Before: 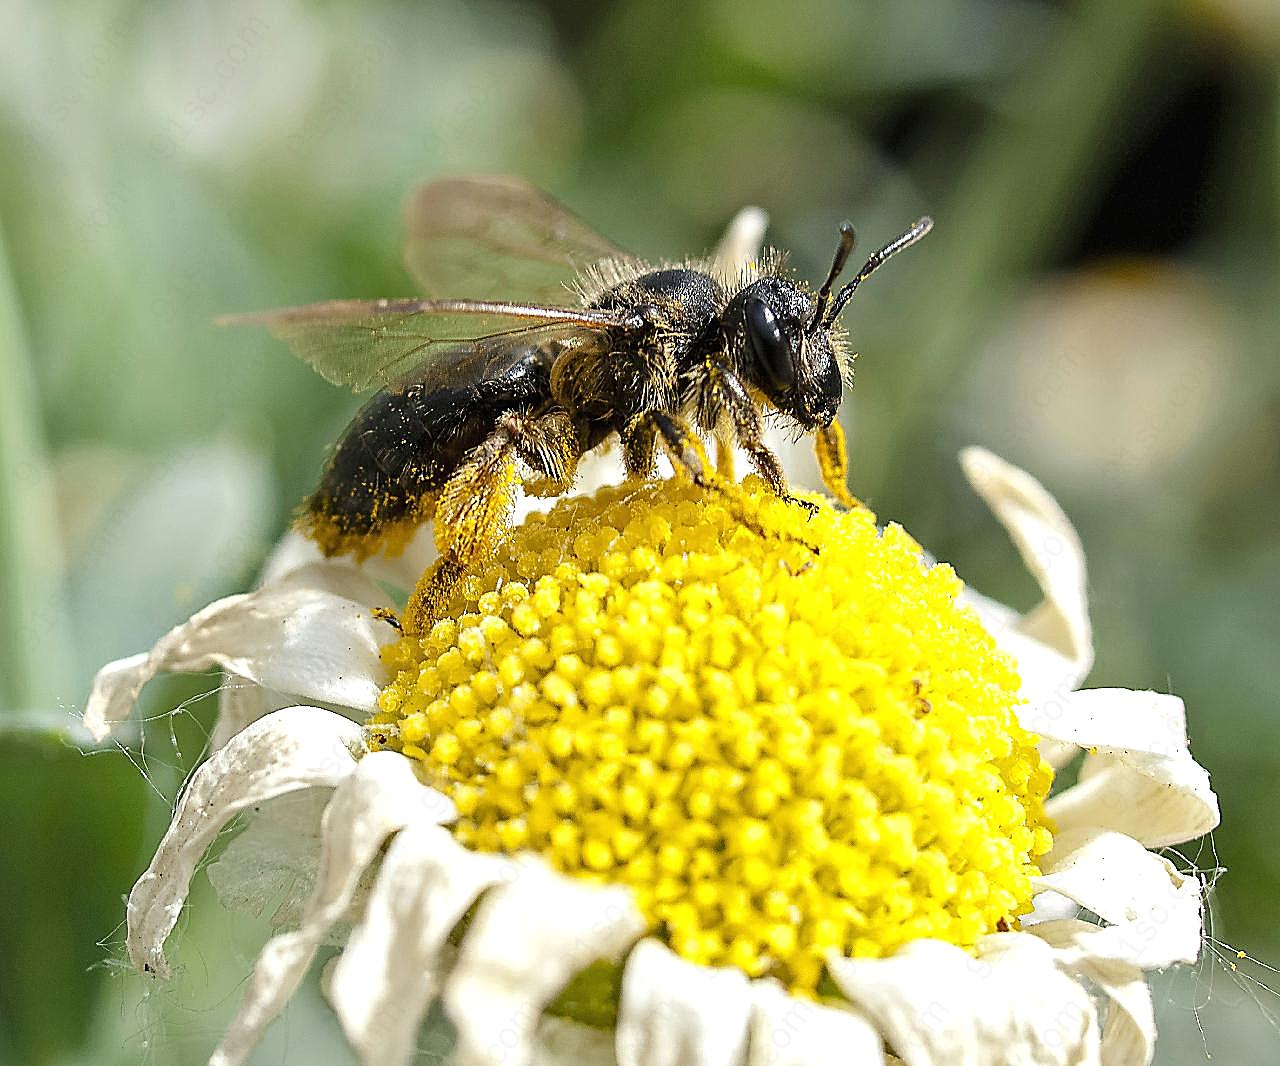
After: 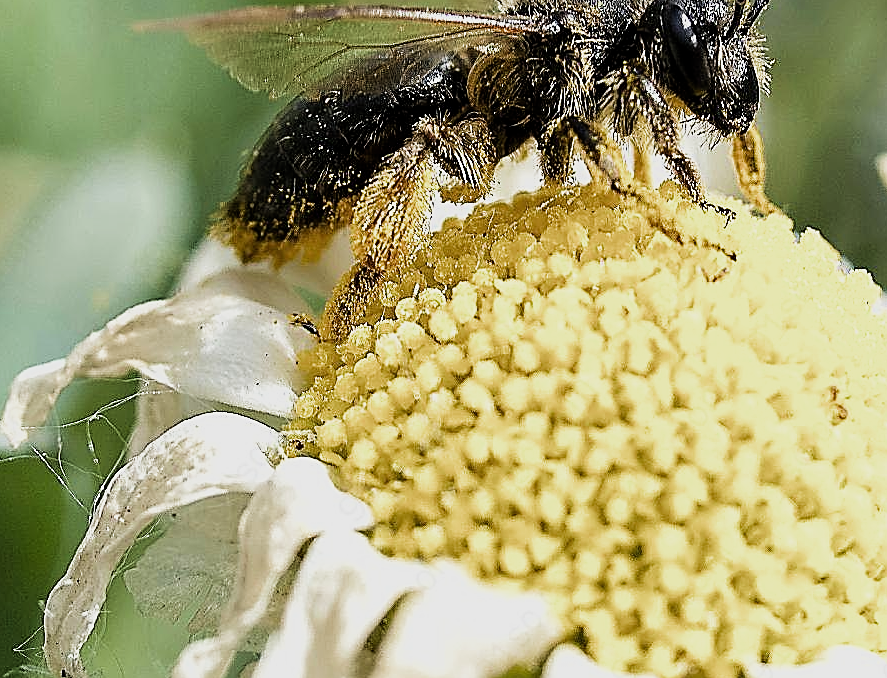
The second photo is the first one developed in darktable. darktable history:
filmic rgb: middle gray luminance 21.73%, black relative exposure -14 EV, white relative exposure 2.96 EV, threshold 6 EV, target black luminance 0%, hardness 8.81, latitude 59.69%, contrast 1.208, highlights saturation mix 5%, shadows ↔ highlights balance 41.6%, add noise in highlights 0, color science v3 (2019), use custom middle-gray values true, iterations of high-quality reconstruction 0, contrast in highlights soft, enable highlight reconstruction true
sharpen: on, module defaults
crop: left 6.488%, top 27.668%, right 24.183%, bottom 8.656%
velvia: on, module defaults
